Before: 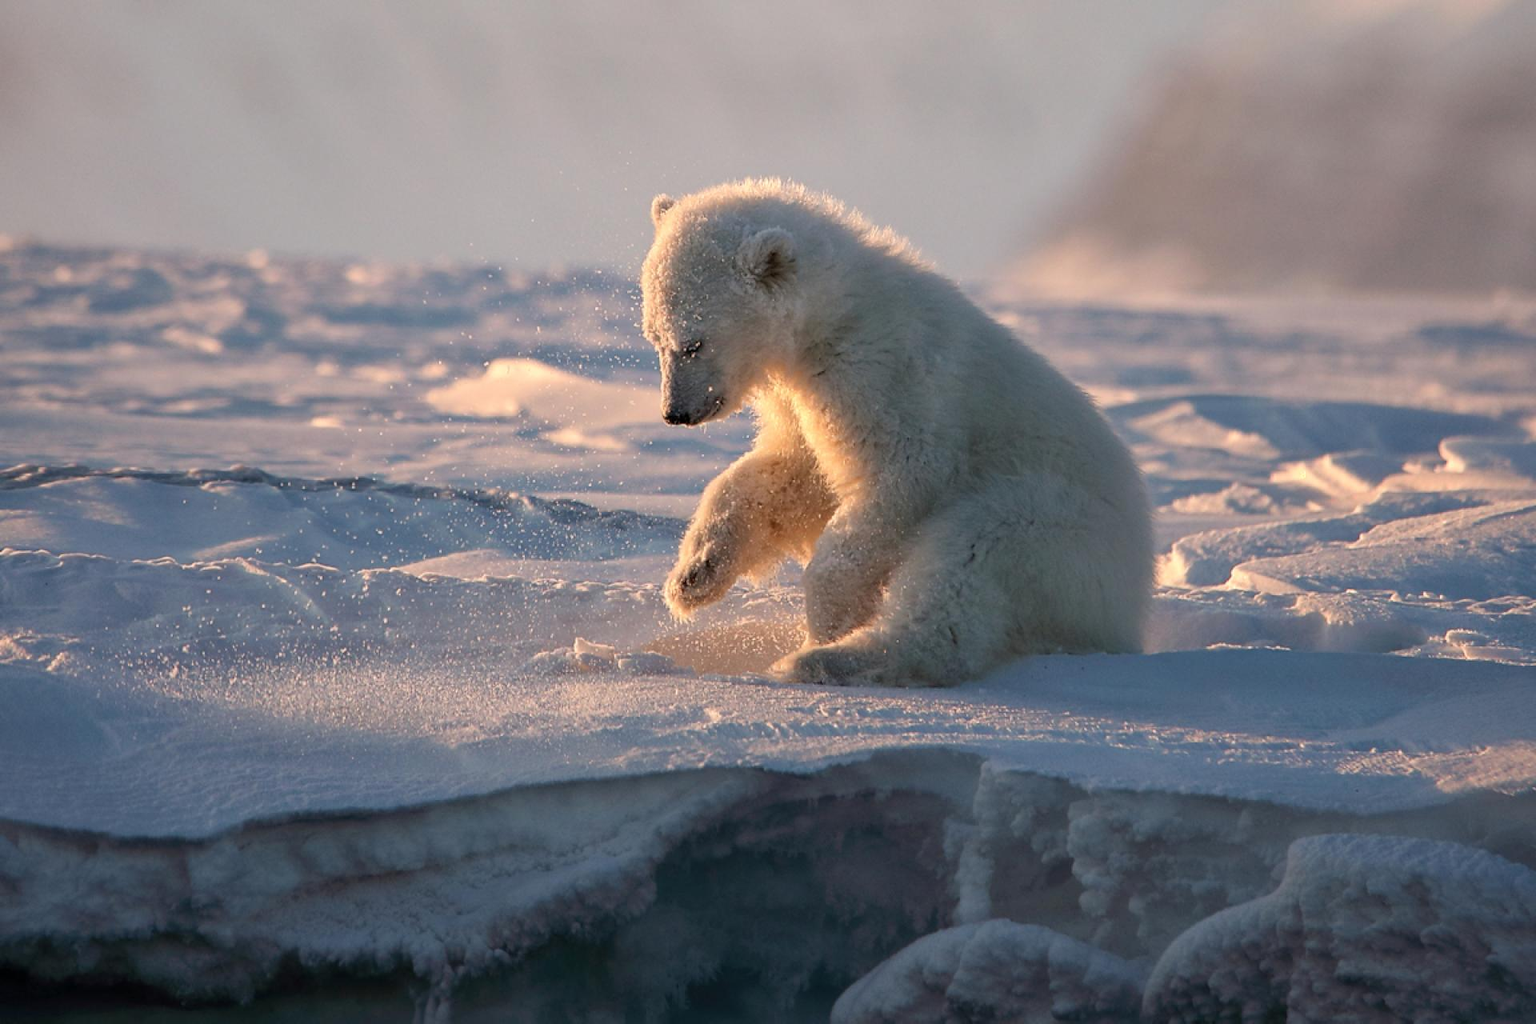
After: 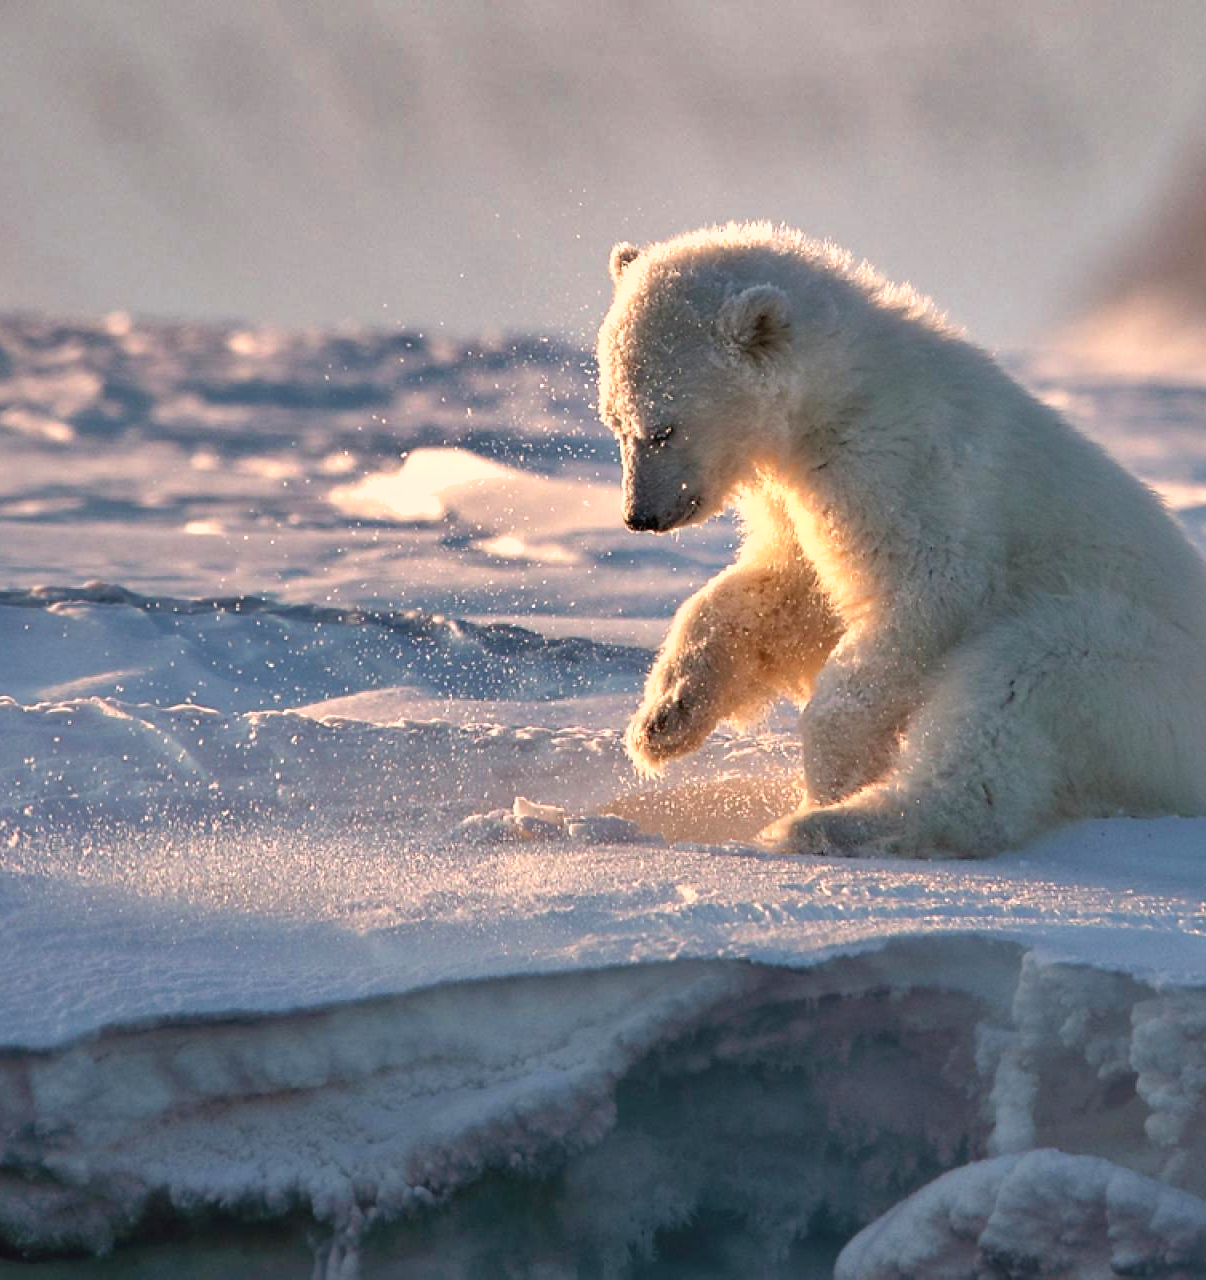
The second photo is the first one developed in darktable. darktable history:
local contrast: mode bilateral grid, contrast 100, coarseness 100, detail 91%, midtone range 0.2
shadows and highlights: radius 108.52, shadows 44.07, highlights -67.8, low approximation 0.01, soften with gaussian
exposure: black level correction 0, exposure 0.6 EV, compensate highlight preservation false
crop: left 10.644%, right 26.528%
rotate and perspective: automatic cropping original format, crop left 0, crop top 0
